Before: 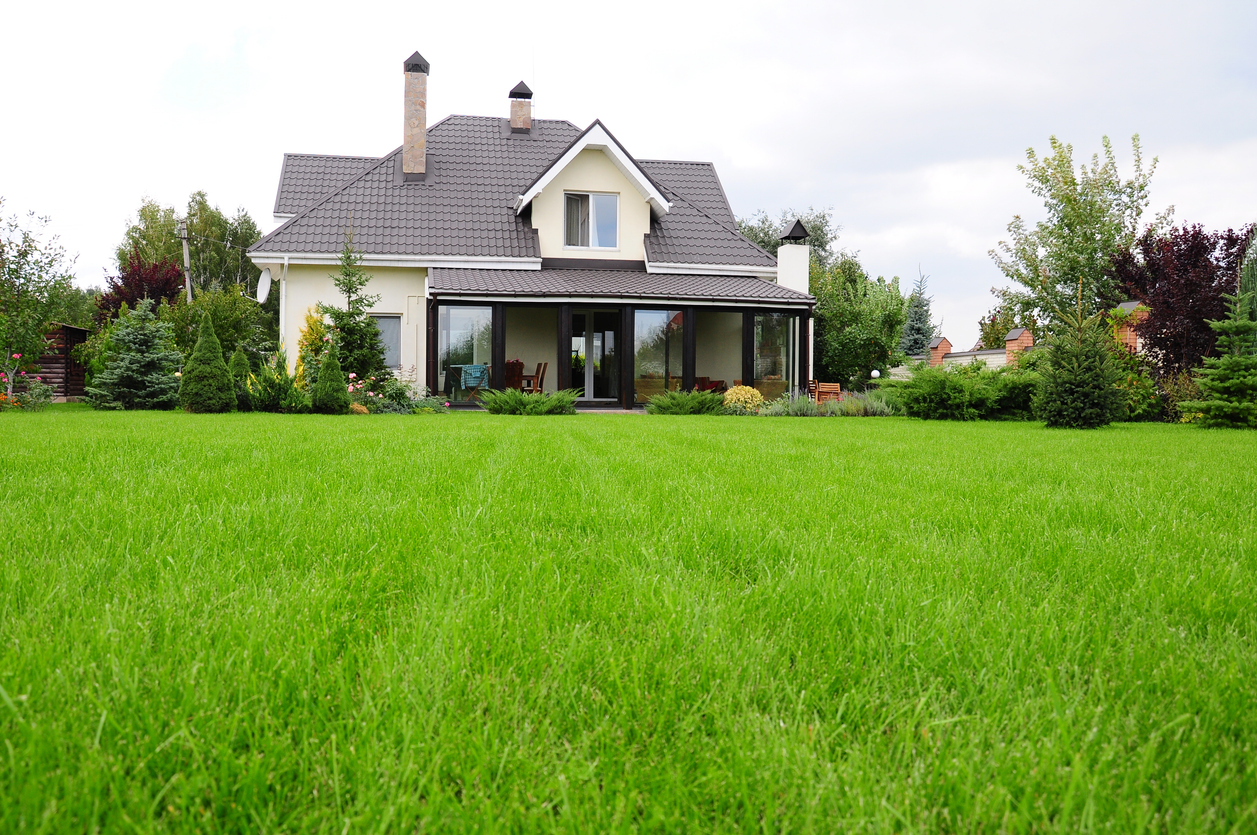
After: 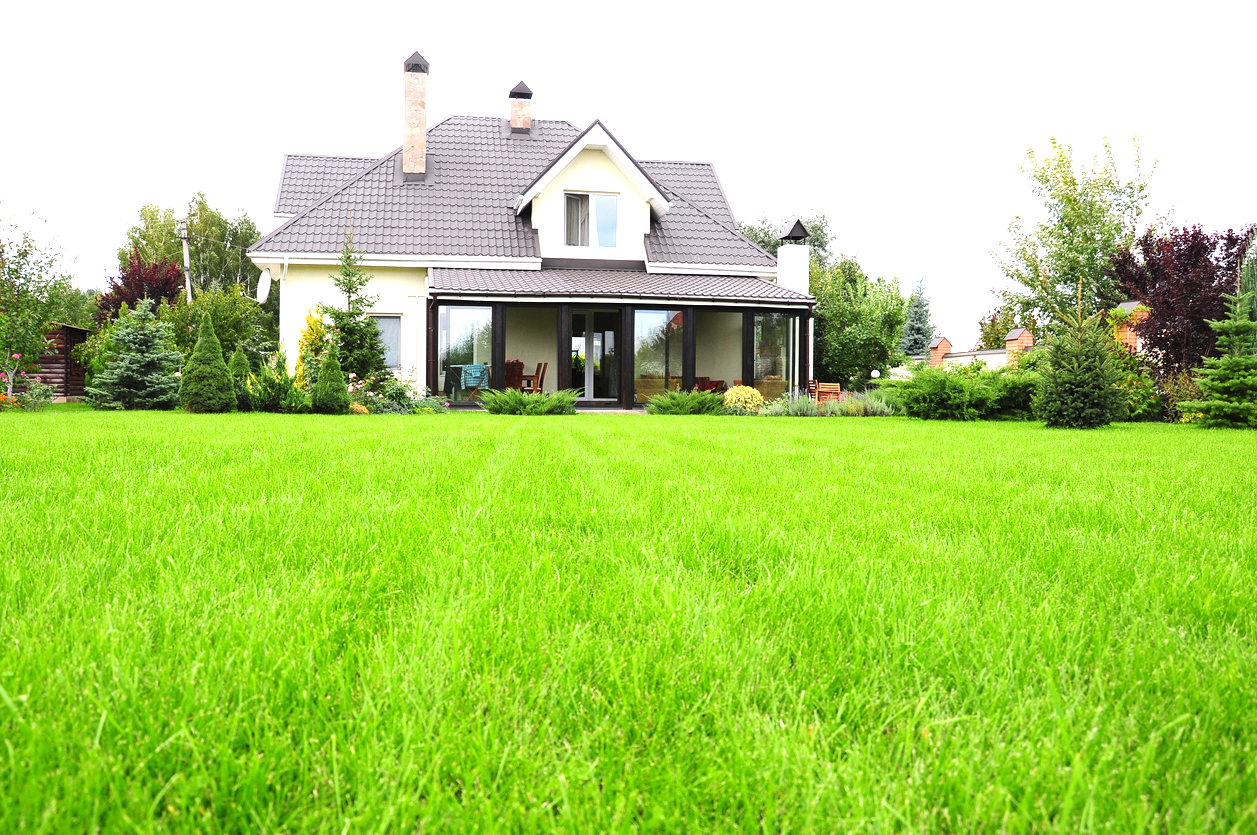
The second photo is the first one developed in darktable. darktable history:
exposure: exposure 0.998 EV, compensate highlight preservation false
